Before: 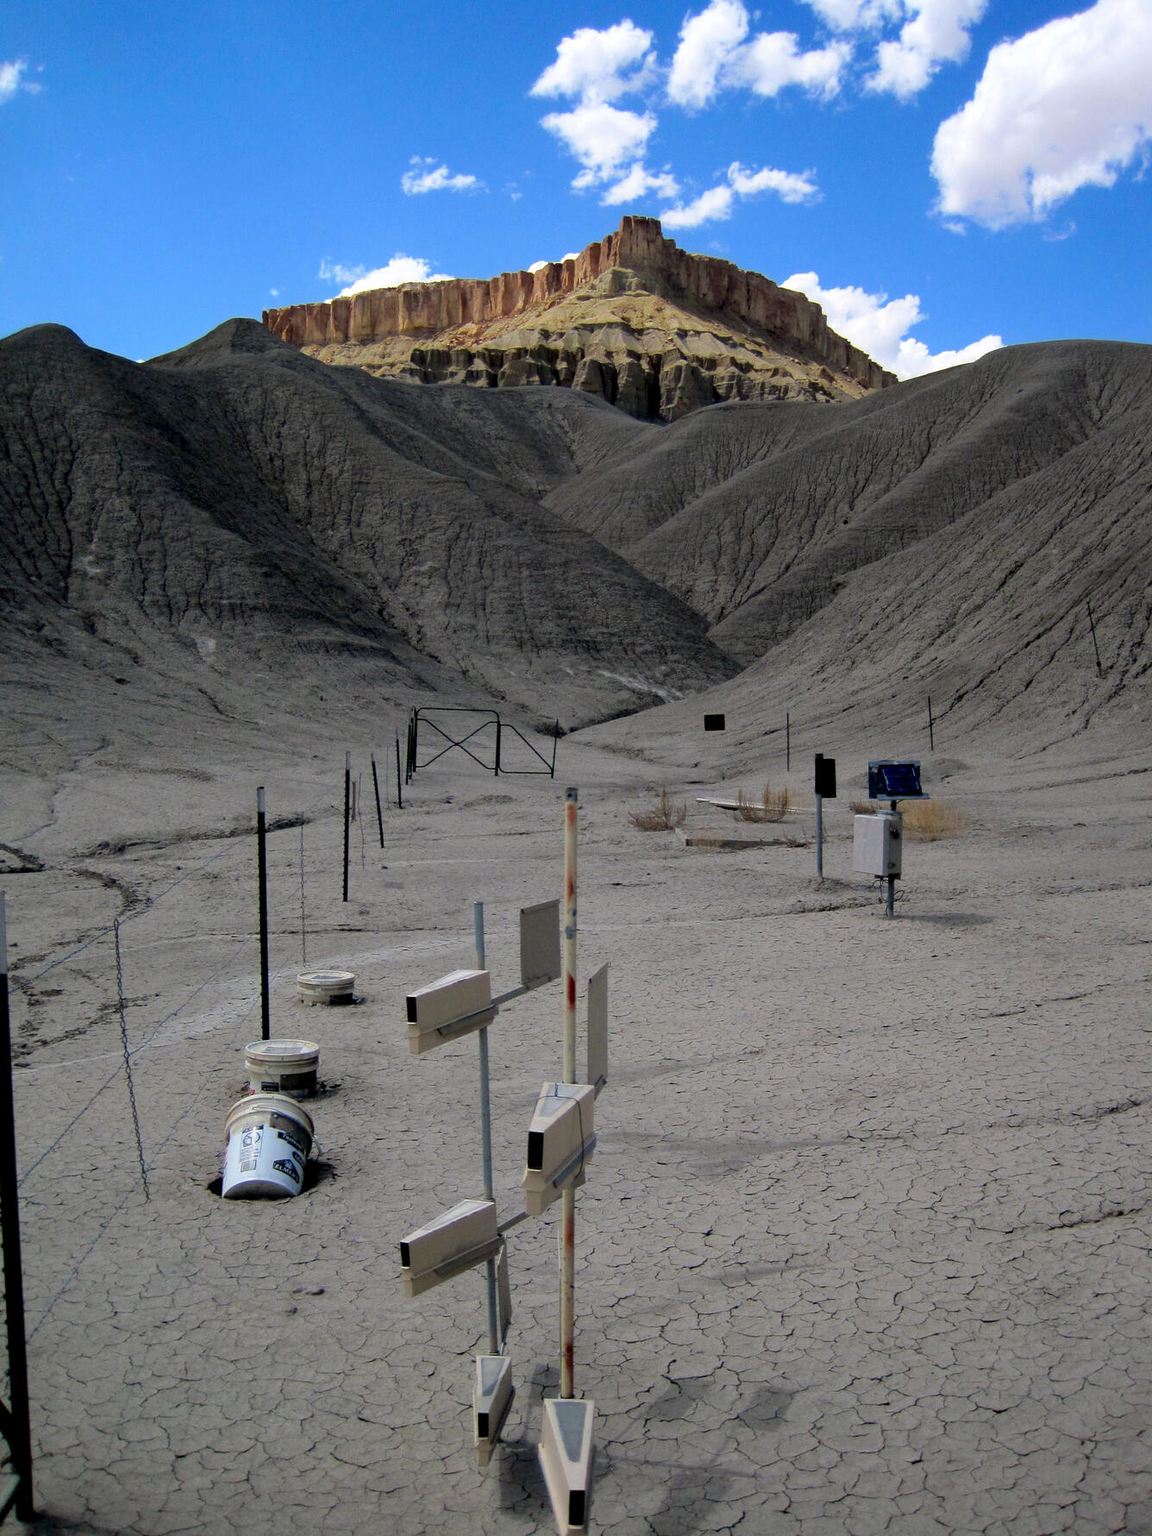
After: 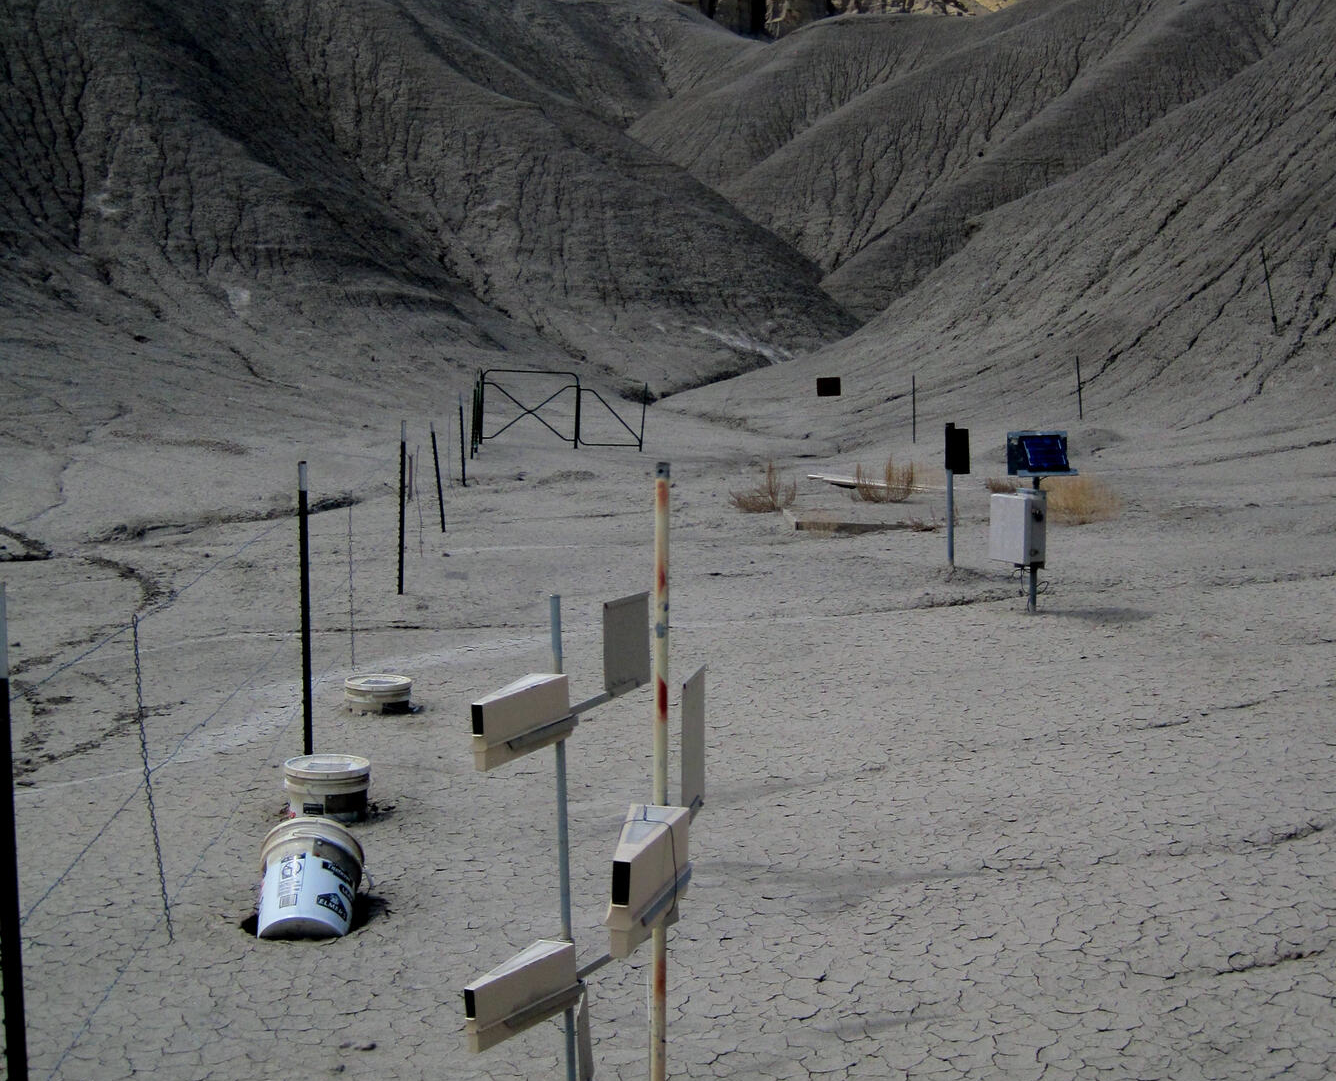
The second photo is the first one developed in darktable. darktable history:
white balance: red 0.986, blue 1.01
crop and rotate: top 25.357%, bottom 13.942%
